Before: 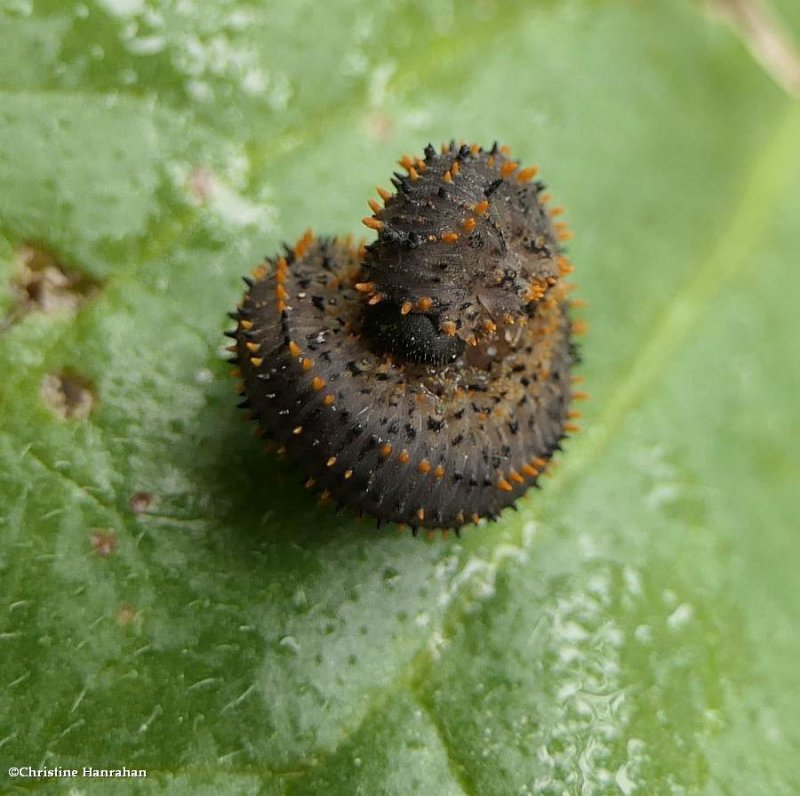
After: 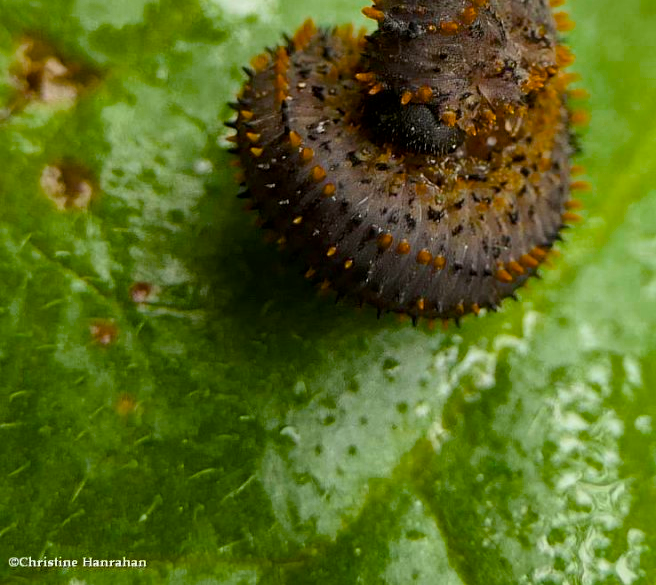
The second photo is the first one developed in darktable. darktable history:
crop: top 26.417%, right 17.968%
local contrast: mode bilateral grid, contrast 21, coarseness 50, detail 119%, midtone range 0.2
color balance rgb: power › chroma 0.305%, power › hue 23.27°, perceptual saturation grading › global saturation 40.935%, global vibrance 16.385%, saturation formula JzAzBz (2021)
